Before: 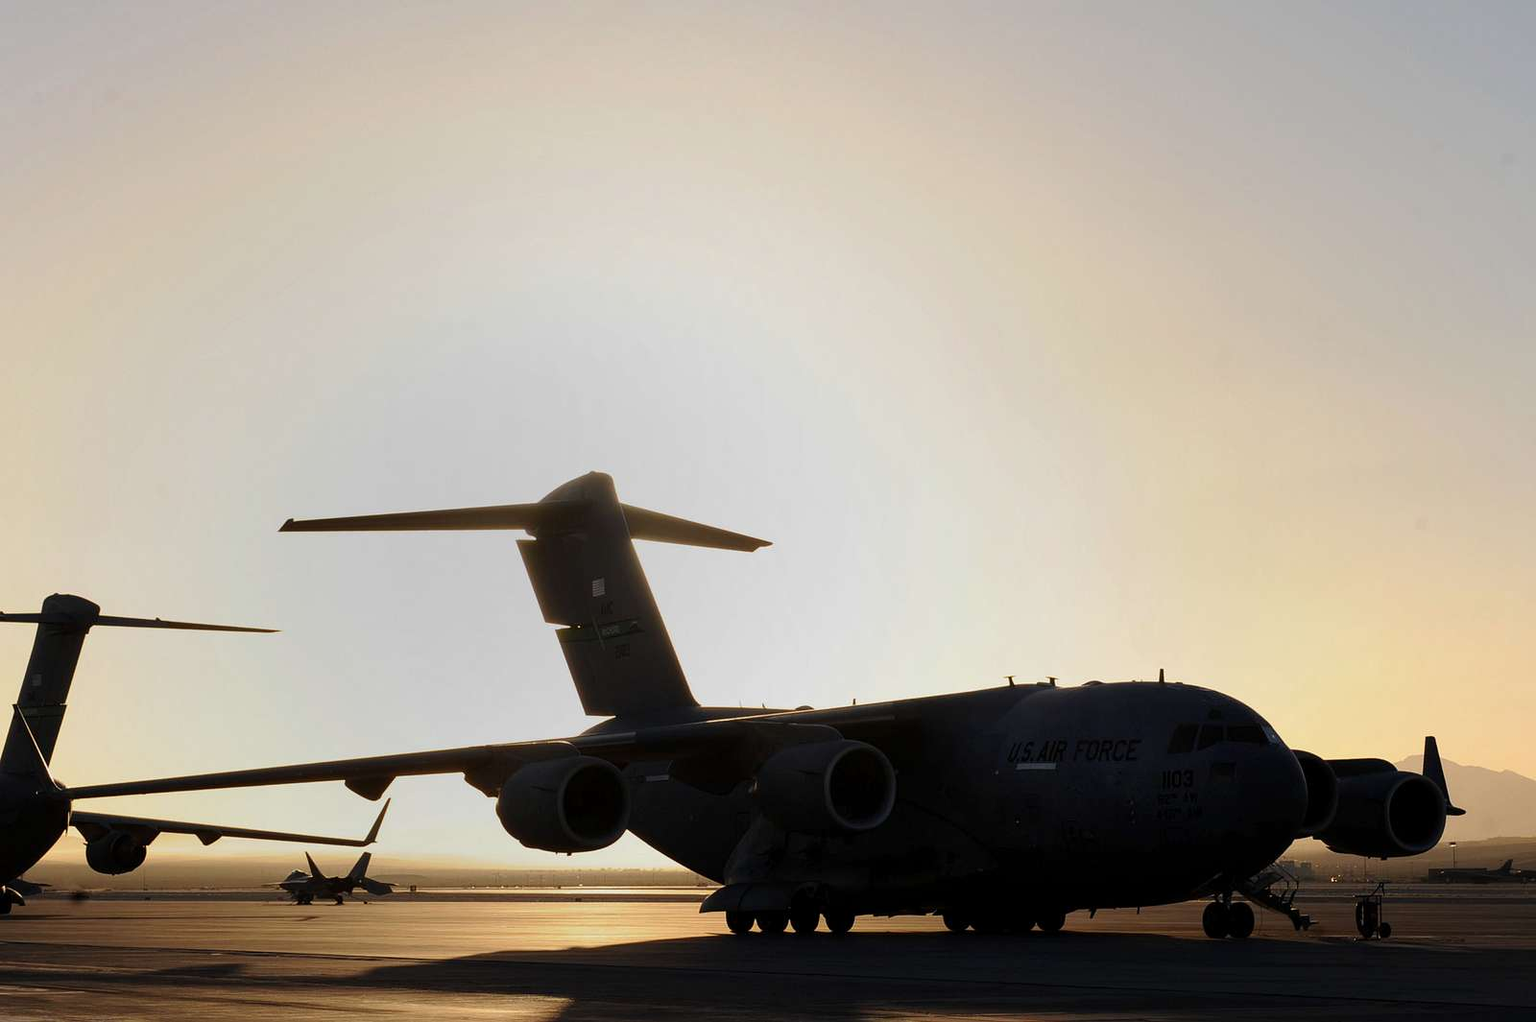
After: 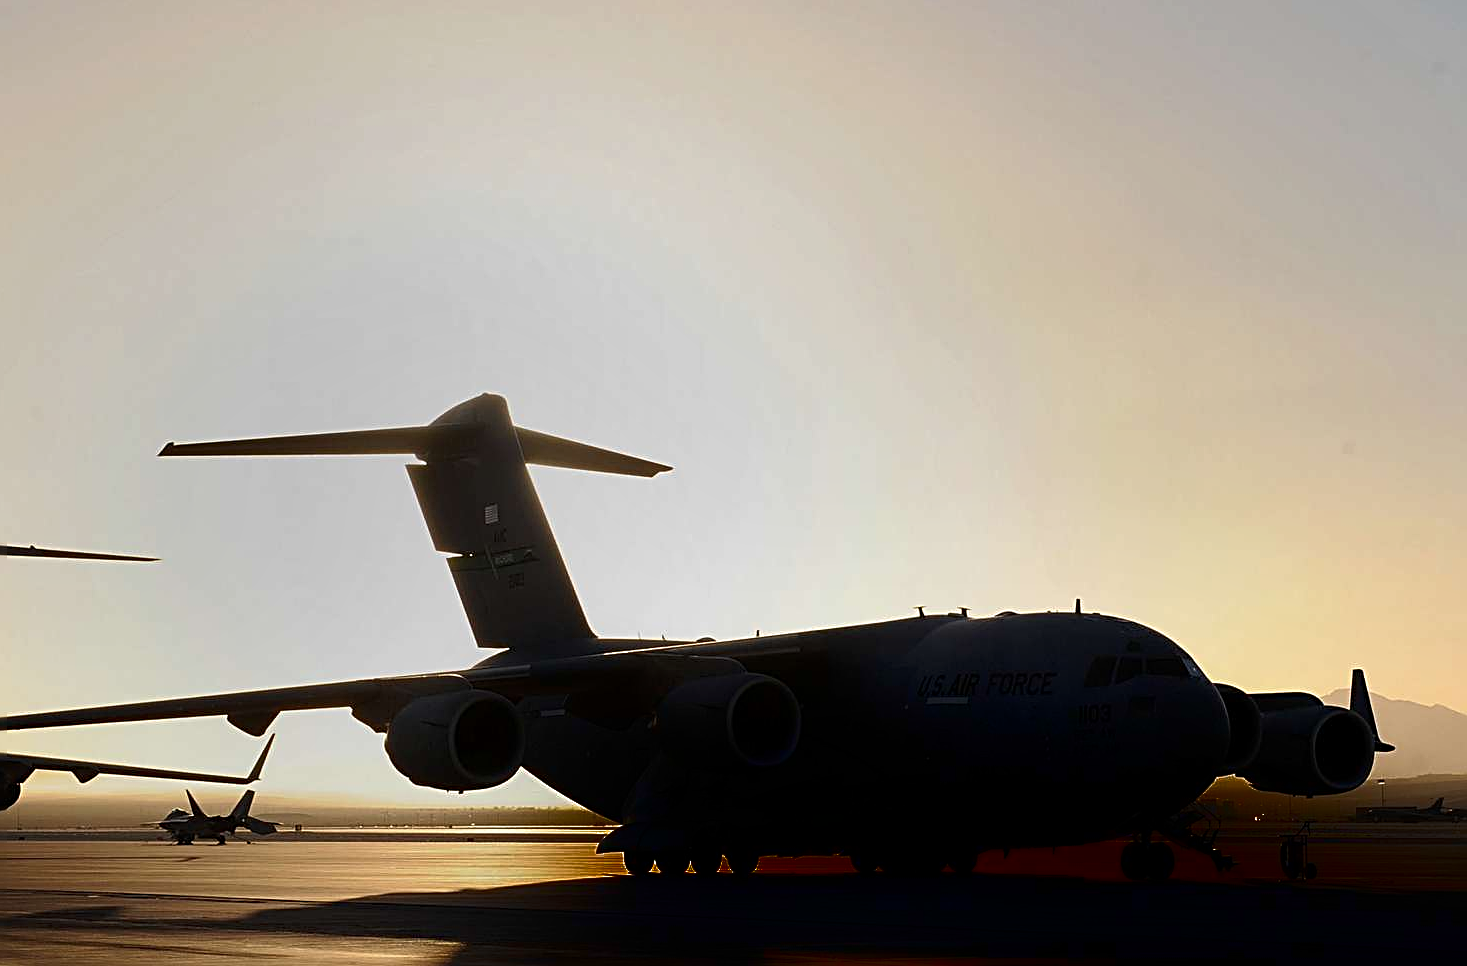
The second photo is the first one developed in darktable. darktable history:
shadows and highlights: shadows -88.03, highlights -35.45, shadows color adjustment 99.15%, highlights color adjustment 0%, soften with gaussian
crop and rotate: left 8.262%, top 9.226%
sharpen: radius 2.584, amount 0.688
